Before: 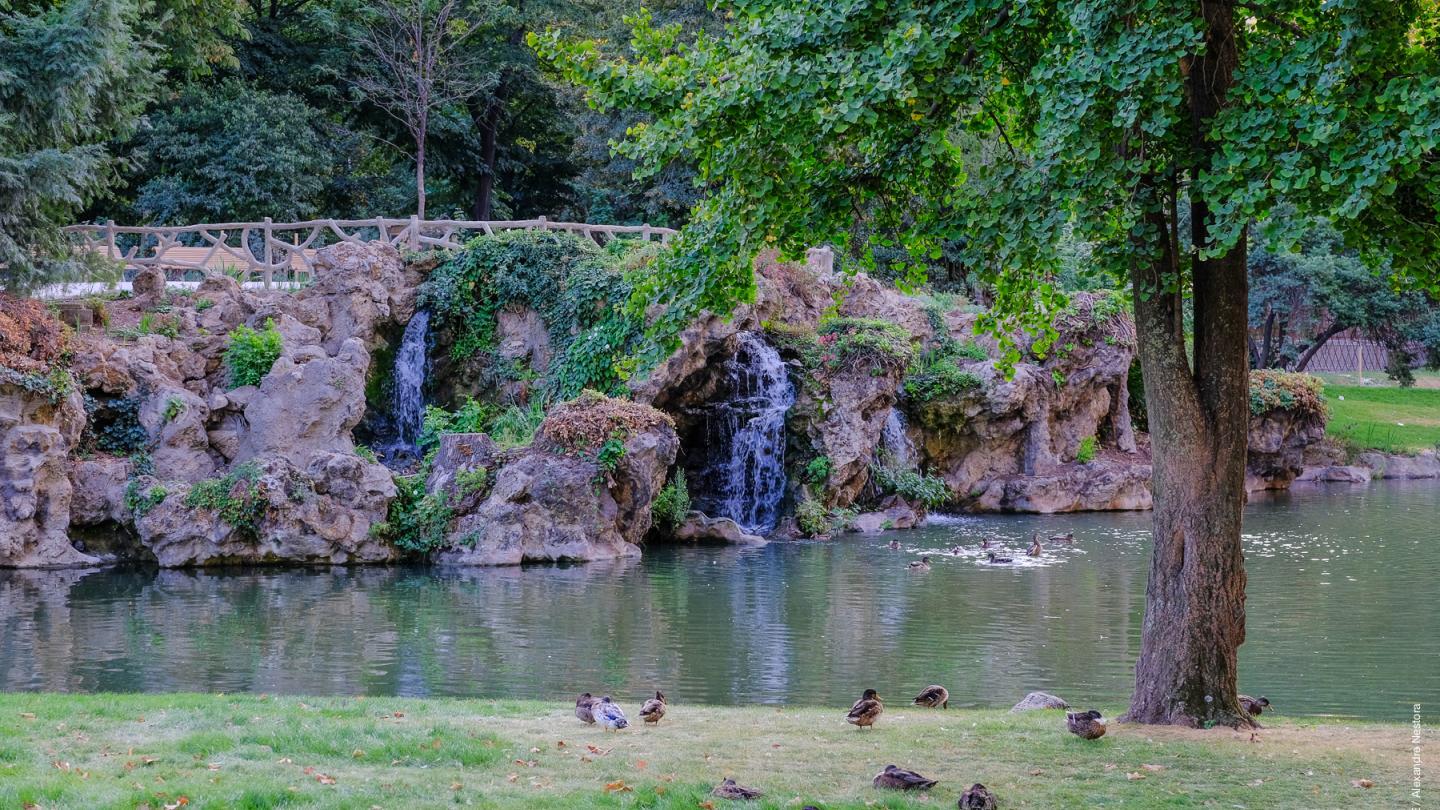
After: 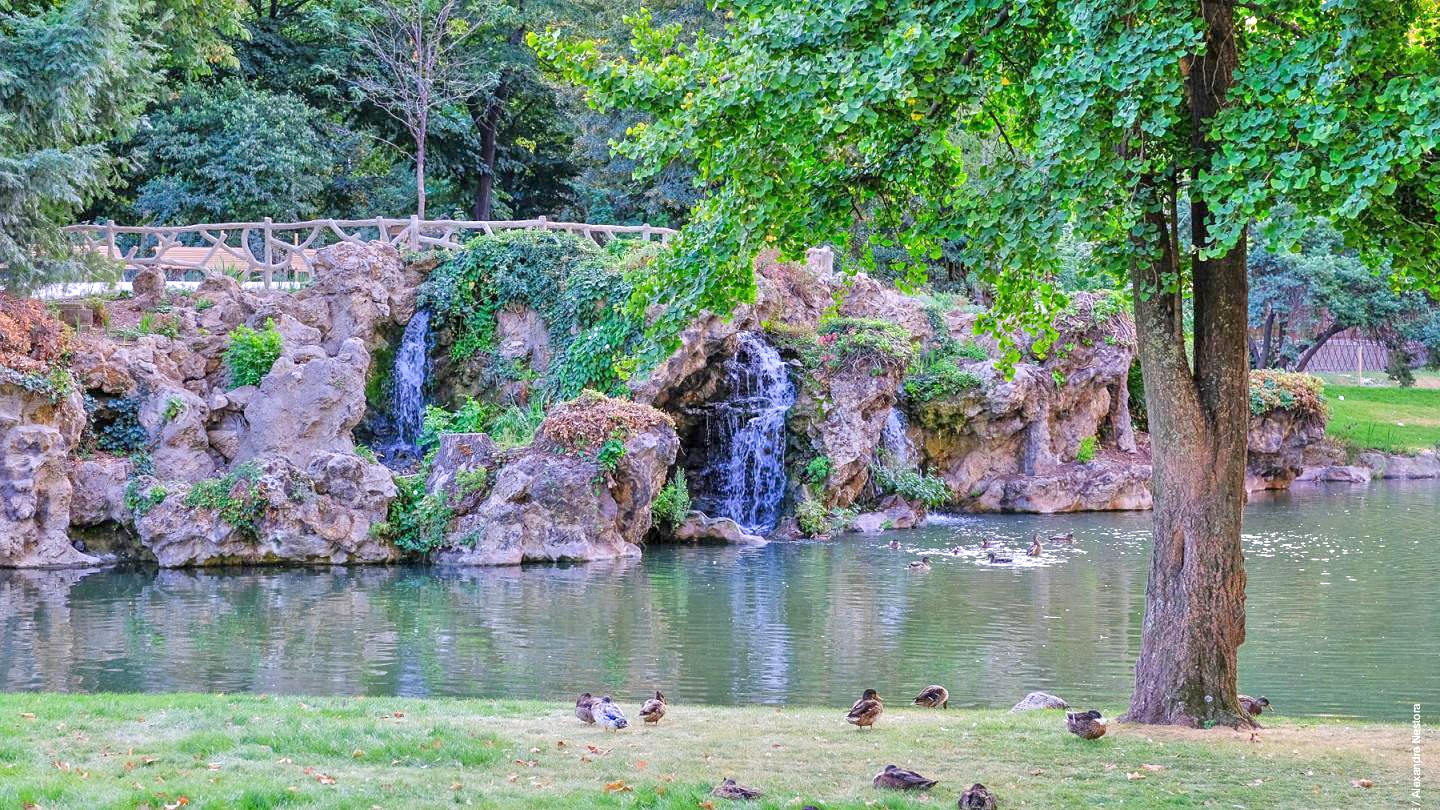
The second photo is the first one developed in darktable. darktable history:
tone equalizer: -8 EV 2 EV, -7 EV 2 EV, -6 EV 2 EV, -5 EV 2 EV, -4 EV 2 EV, -3 EV 1.5 EV, -2 EV 1 EV, -1 EV 0.5 EV
sharpen: amount 0.2
